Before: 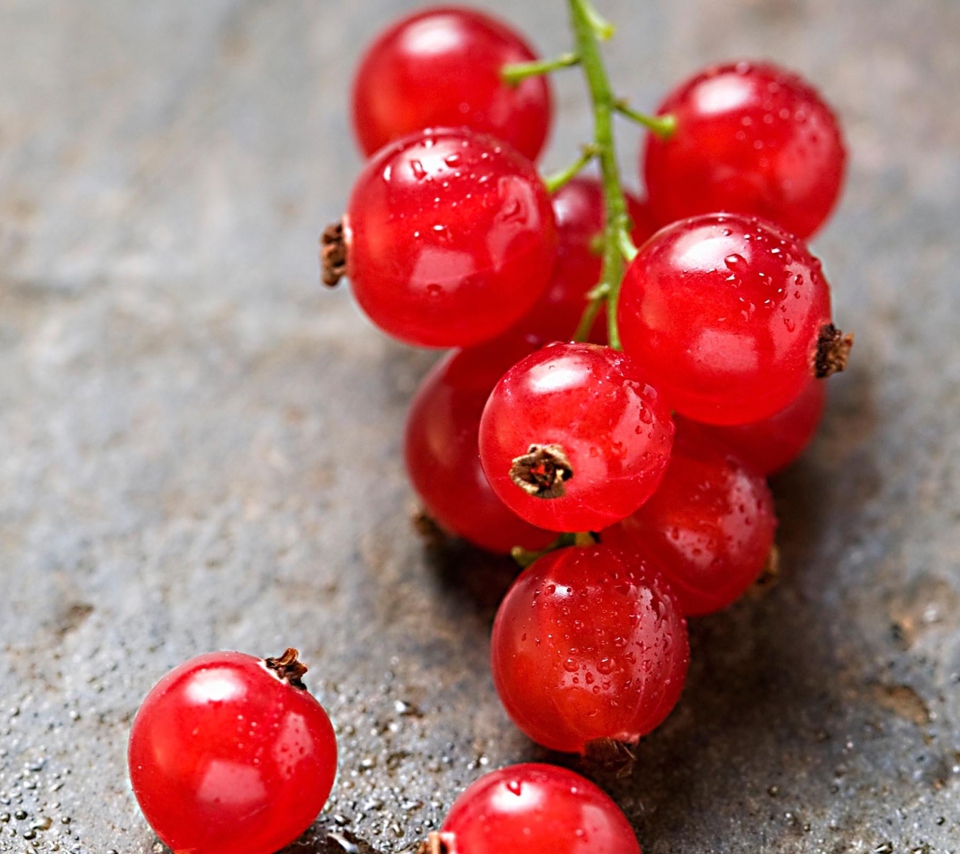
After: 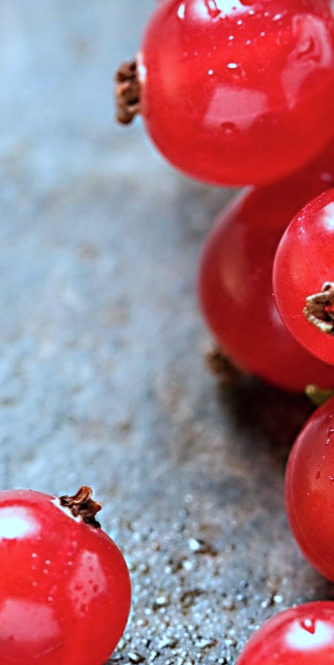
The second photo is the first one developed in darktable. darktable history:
color correction: highlights a* -9.55, highlights b* -21
crop and rotate: left 21.473%, top 19.109%, right 43.669%, bottom 2.98%
exposure: exposure 0.019 EV, compensate exposure bias true, compensate highlight preservation false
